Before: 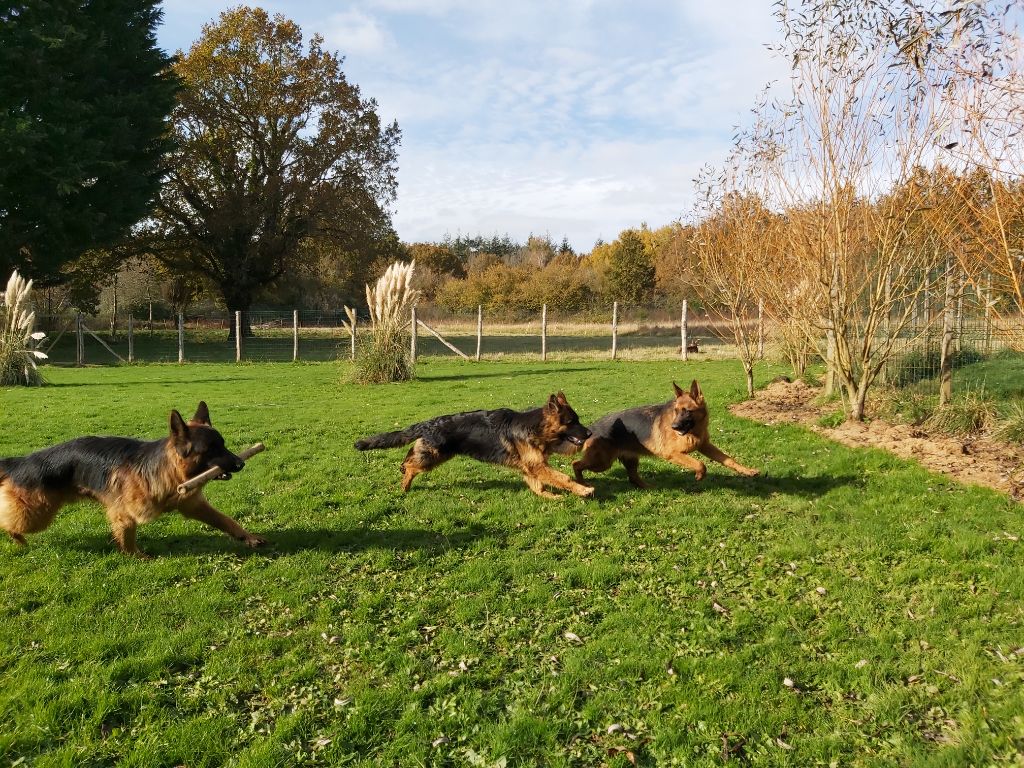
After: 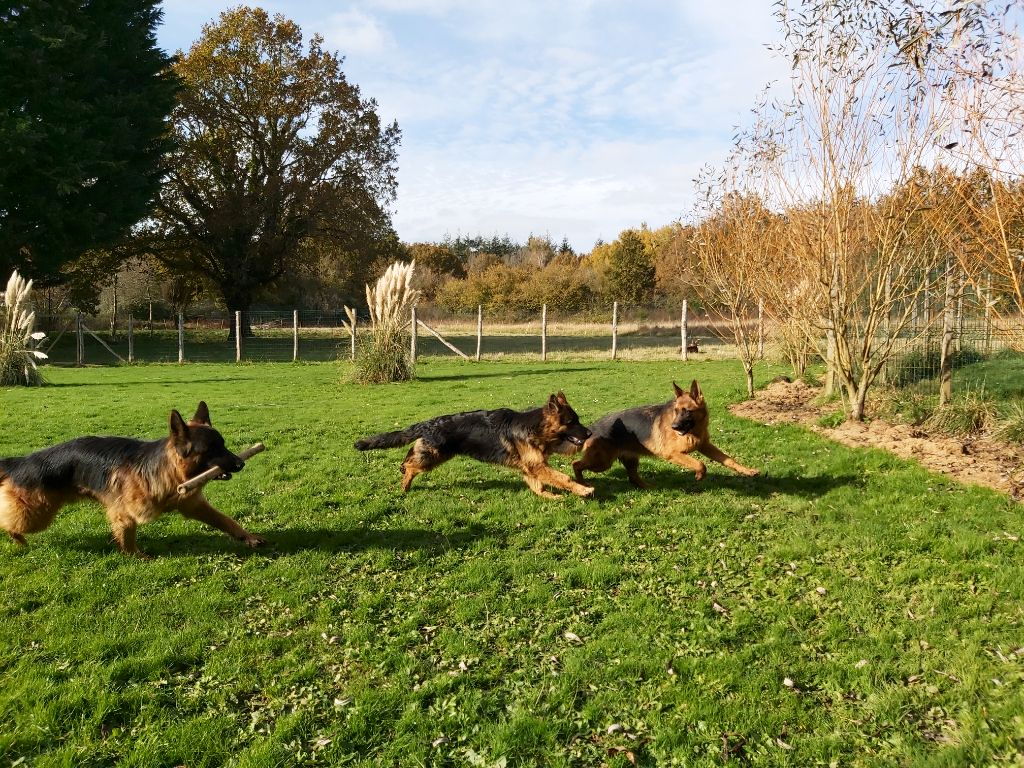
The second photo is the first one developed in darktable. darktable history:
exposure: exposure 0.014 EV, compensate highlight preservation false
contrast brightness saturation: contrast 0.139
